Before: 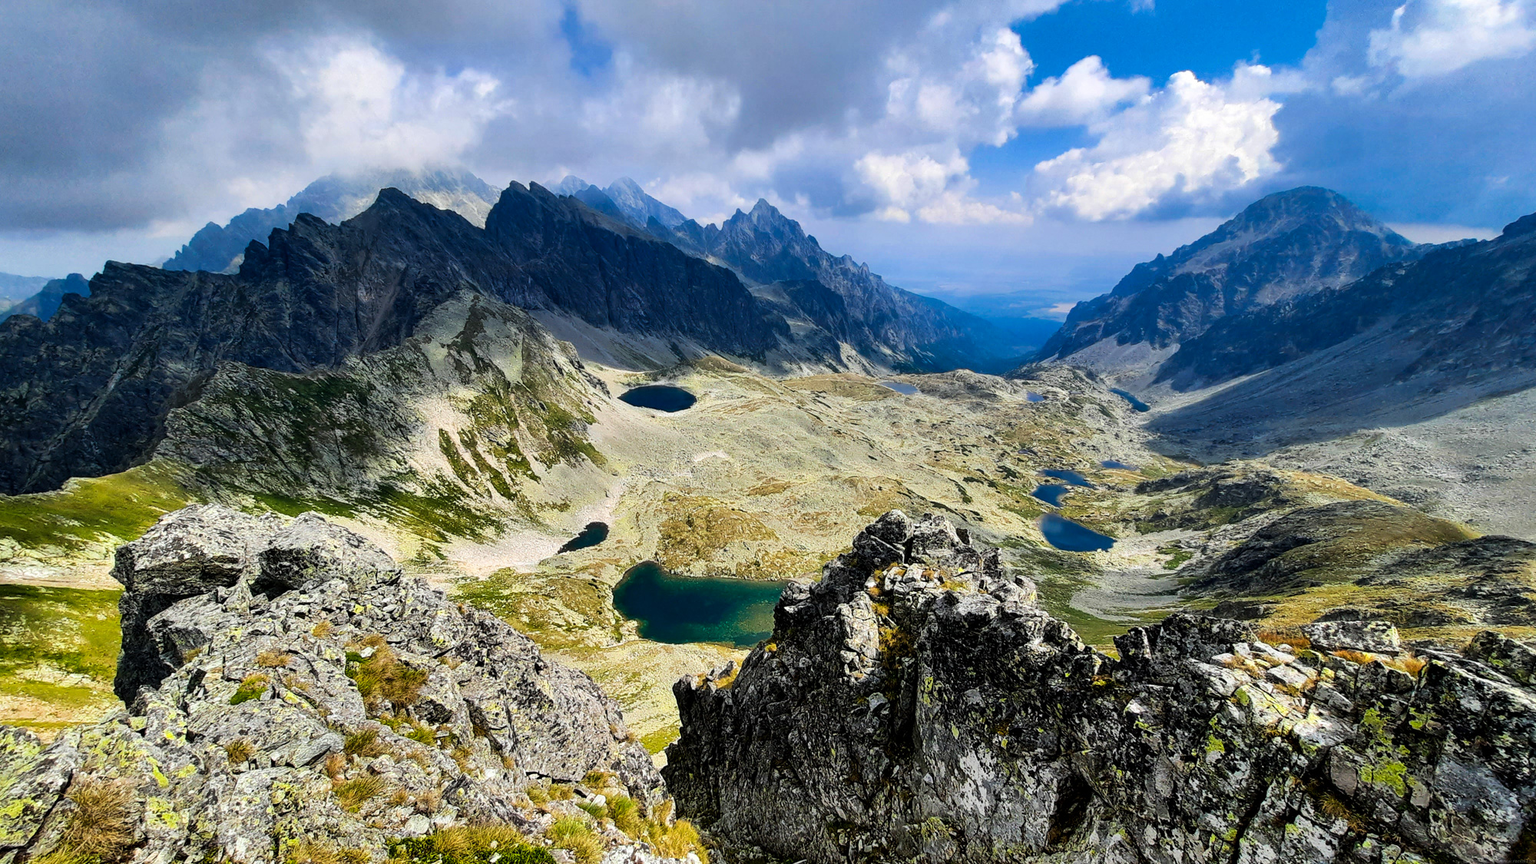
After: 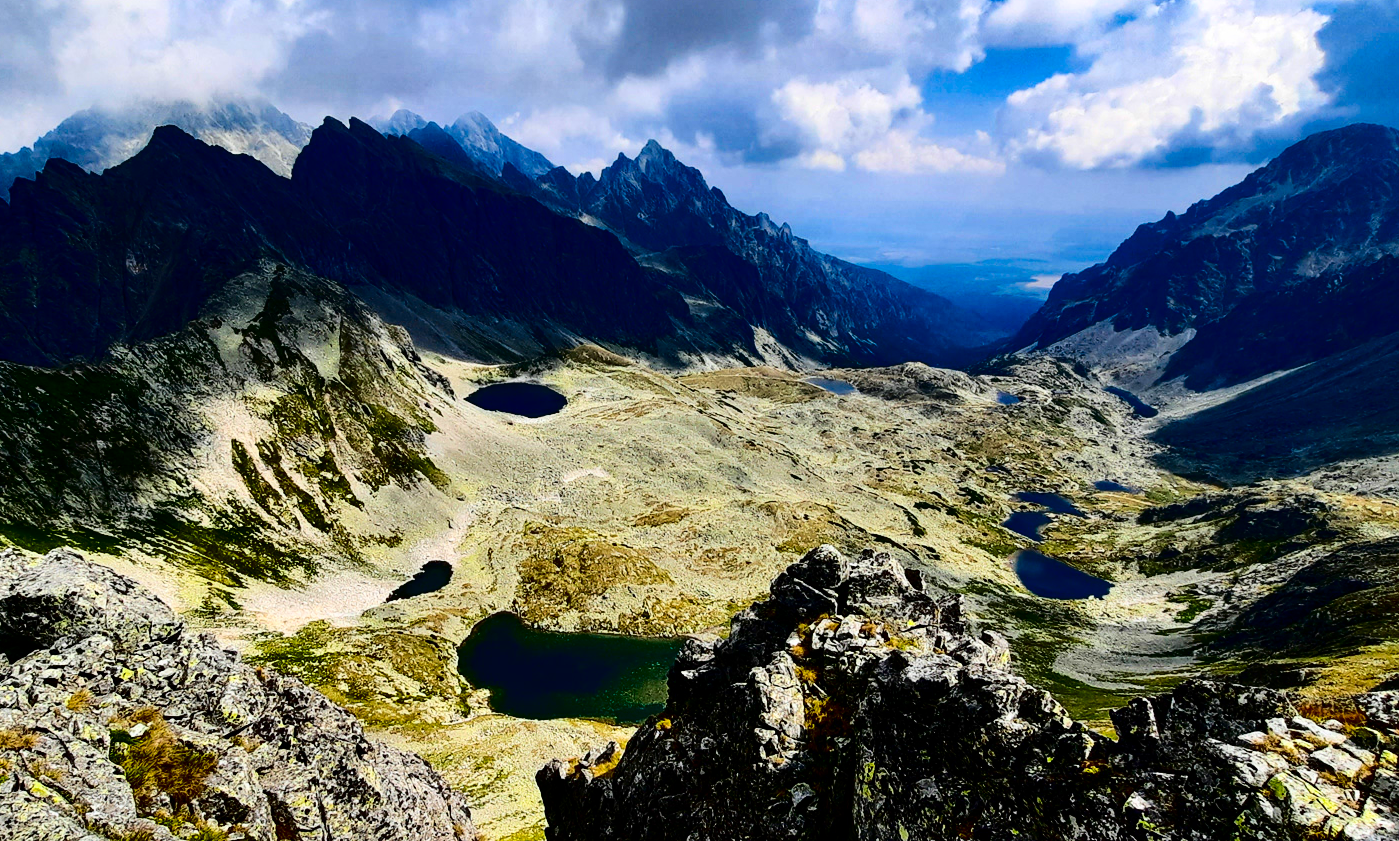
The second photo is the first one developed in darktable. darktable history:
fill light: exposure -2 EV, width 8.6
crop and rotate: left 17.046%, top 10.659%, right 12.989%, bottom 14.553%
contrast brightness saturation: contrast 0.22, brightness -0.19, saturation 0.24
